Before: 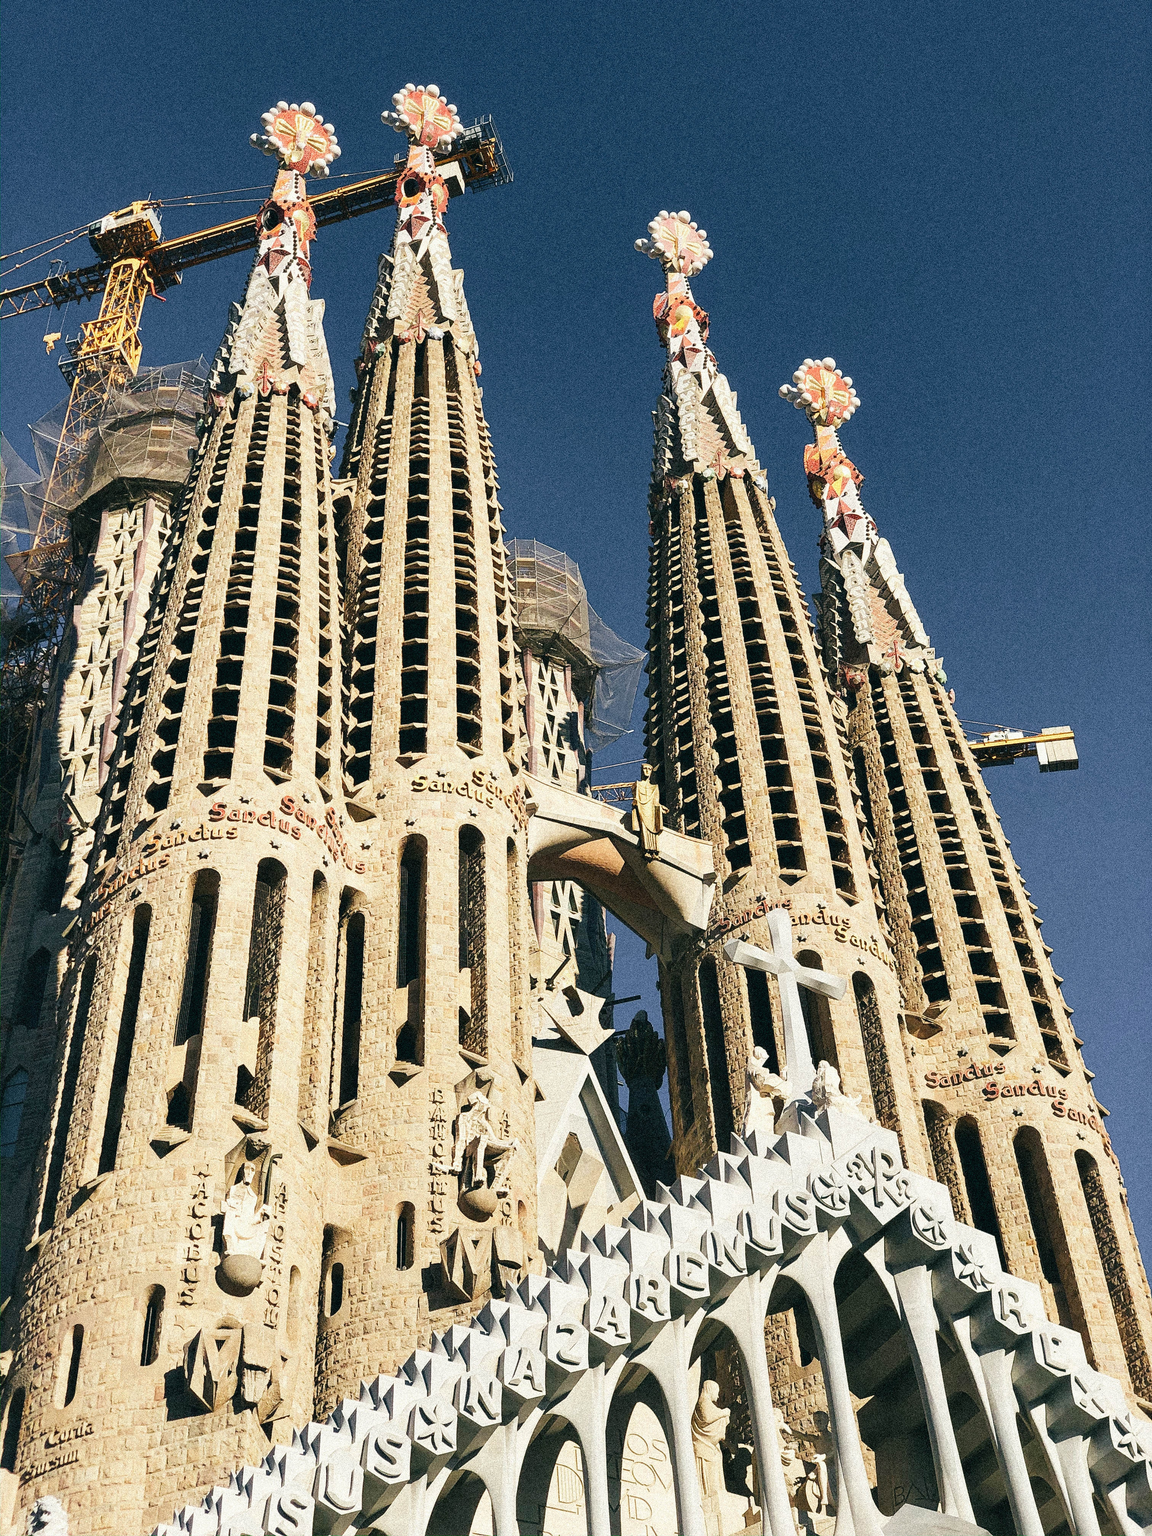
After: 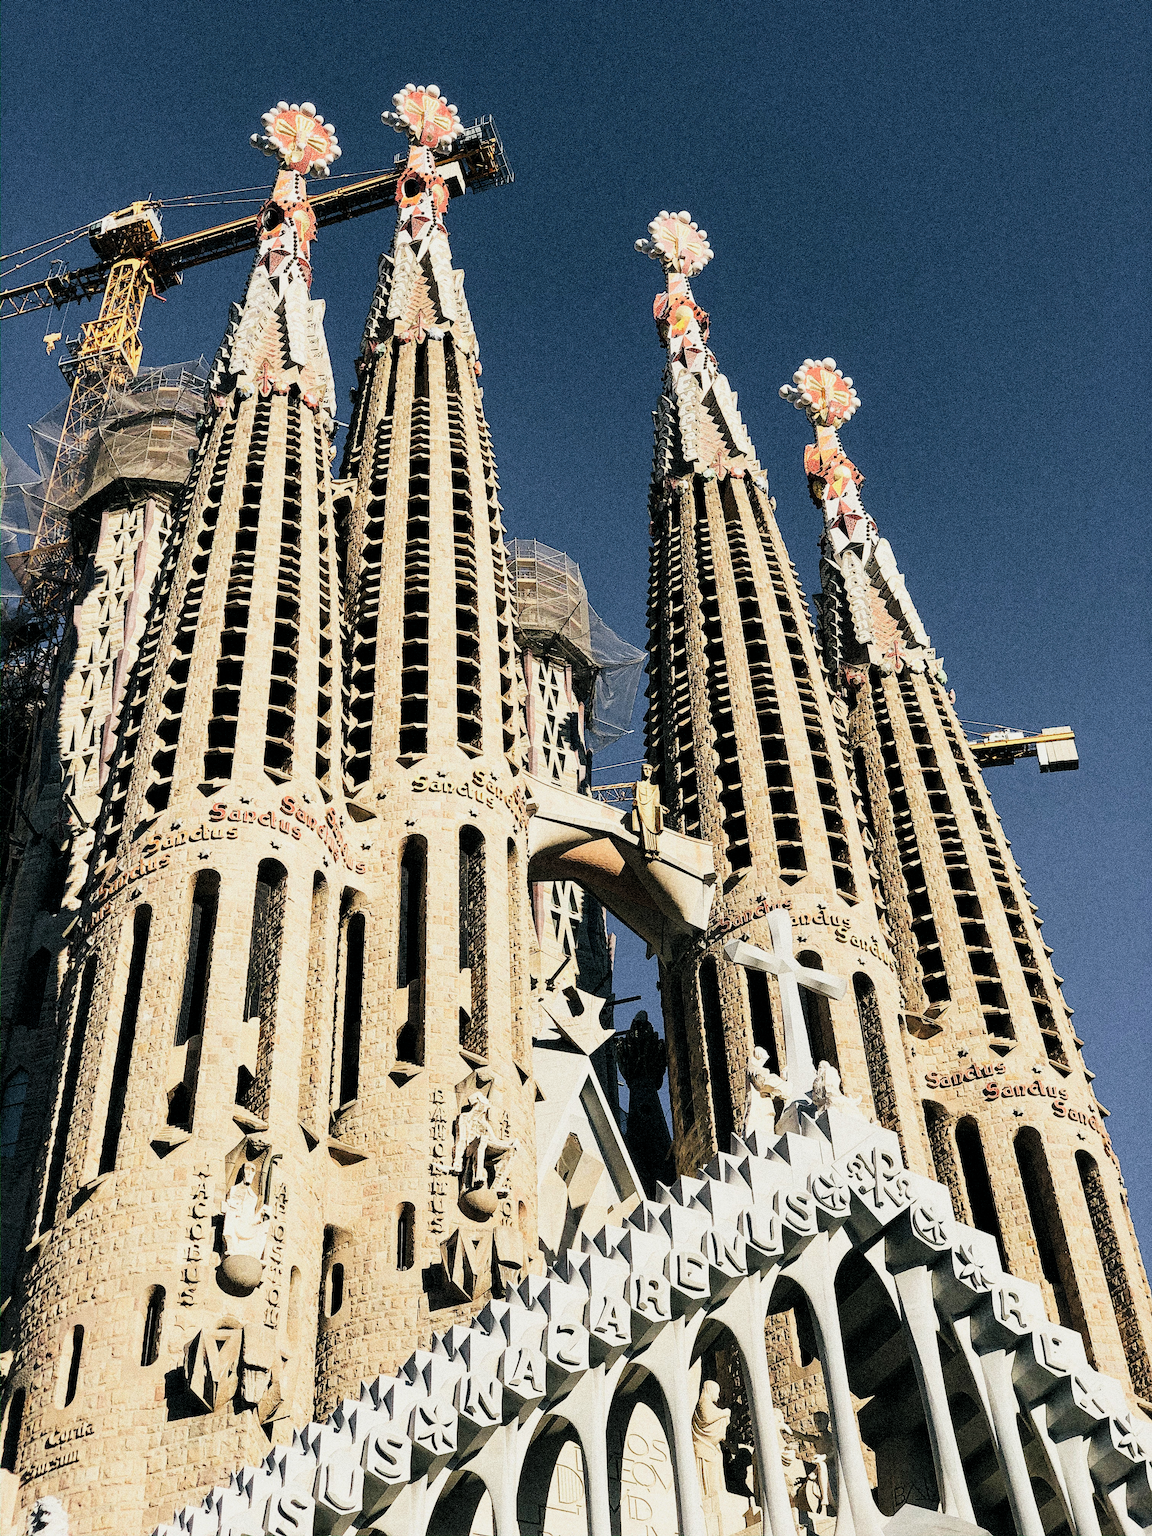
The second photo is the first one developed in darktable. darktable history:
filmic rgb: middle gray luminance 10.26%, black relative exposure -8.6 EV, white relative exposure 3.33 EV, target black luminance 0%, hardness 5.2, latitude 44.6%, contrast 1.312, highlights saturation mix 4.71%, shadows ↔ highlights balance 23.95%
